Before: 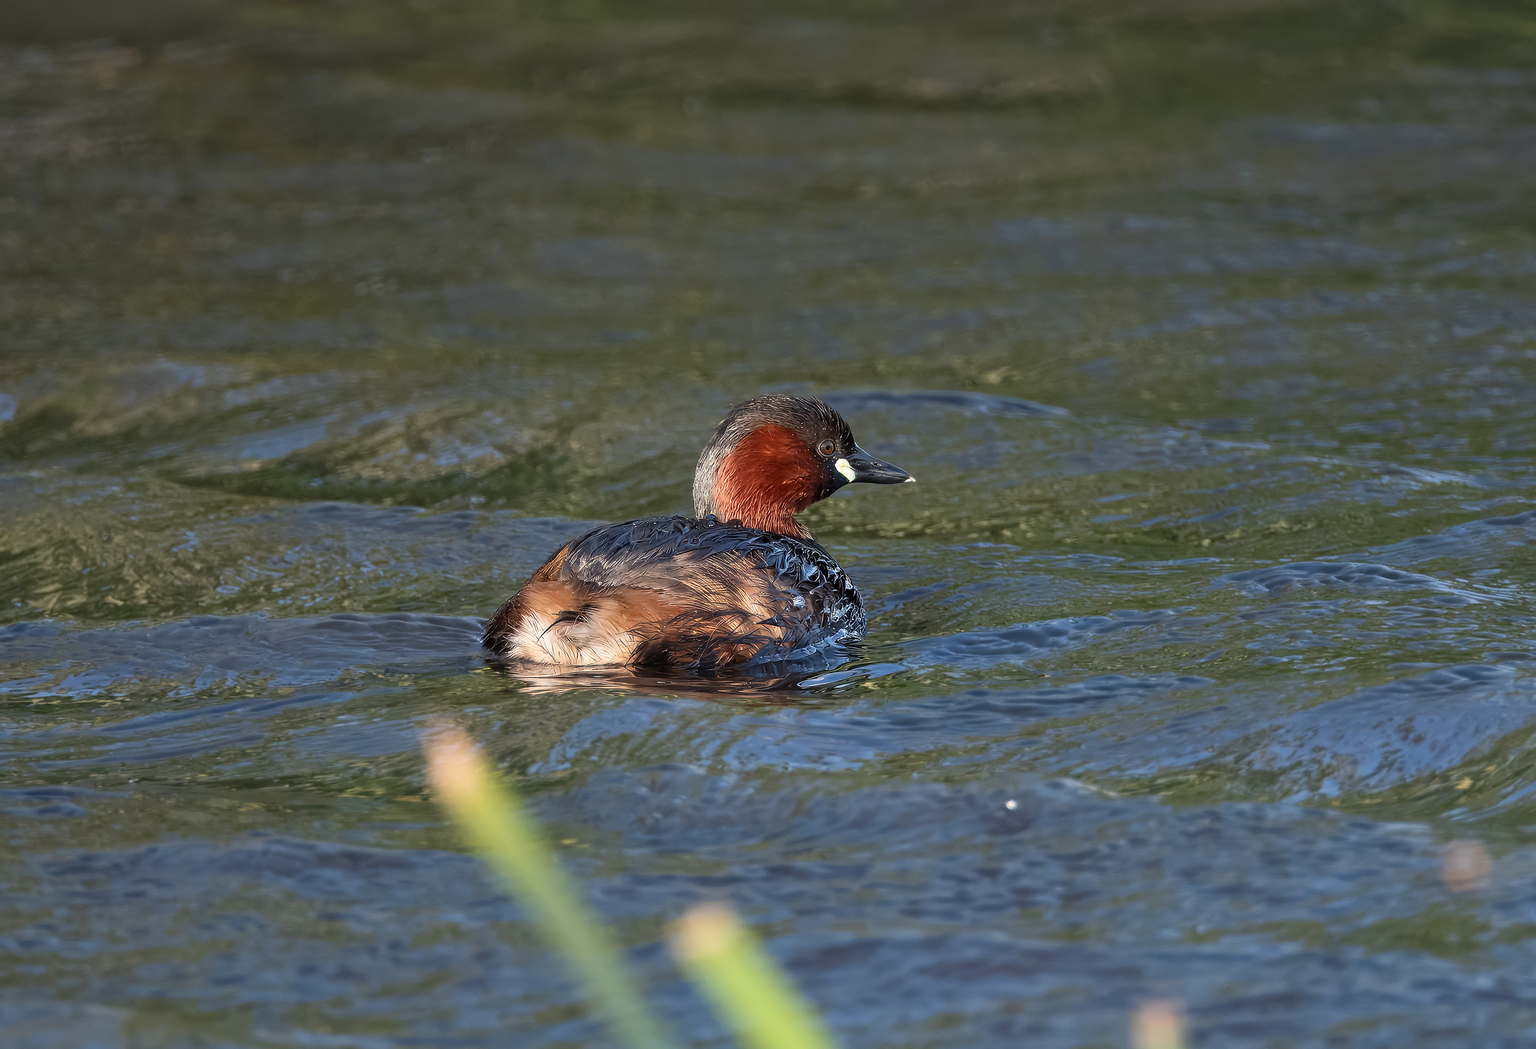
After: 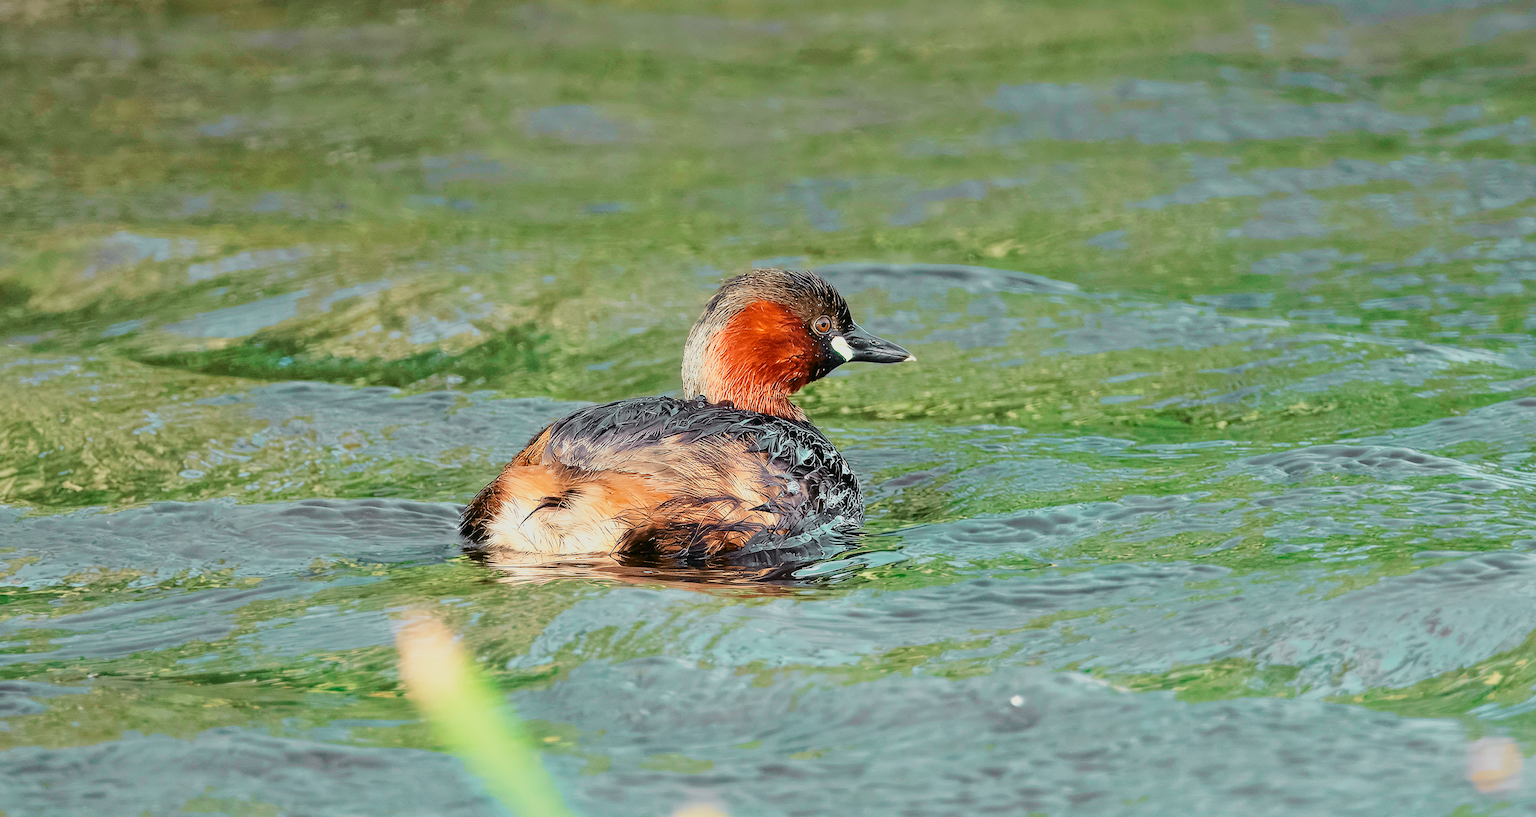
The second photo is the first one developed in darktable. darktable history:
base curve: curves: ch0 [(0, 0.003) (0.001, 0.002) (0.006, 0.004) (0.02, 0.022) (0.048, 0.086) (0.094, 0.234) (0.162, 0.431) (0.258, 0.629) (0.385, 0.8) (0.548, 0.918) (0.751, 0.988) (1, 1)], preserve colors none
crop and rotate: left 2.991%, top 13.302%, right 1.981%, bottom 12.636%
tone curve: curves: ch0 [(0, 0) (0.402, 0.473) (0.673, 0.68) (0.899, 0.832) (0.999, 0.903)]; ch1 [(0, 0) (0.379, 0.262) (0.464, 0.425) (0.498, 0.49) (0.507, 0.5) (0.53, 0.532) (0.582, 0.583) (0.68, 0.672) (0.791, 0.748) (1, 0.896)]; ch2 [(0, 0) (0.199, 0.414) (0.438, 0.49) (0.496, 0.501) (0.515, 0.546) (0.577, 0.605) (0.632, 0.649) (0.717, 0.727) (0.845, 0.855) (0.998, 0.977)], color space Lab, independent channels, preserve colors none
